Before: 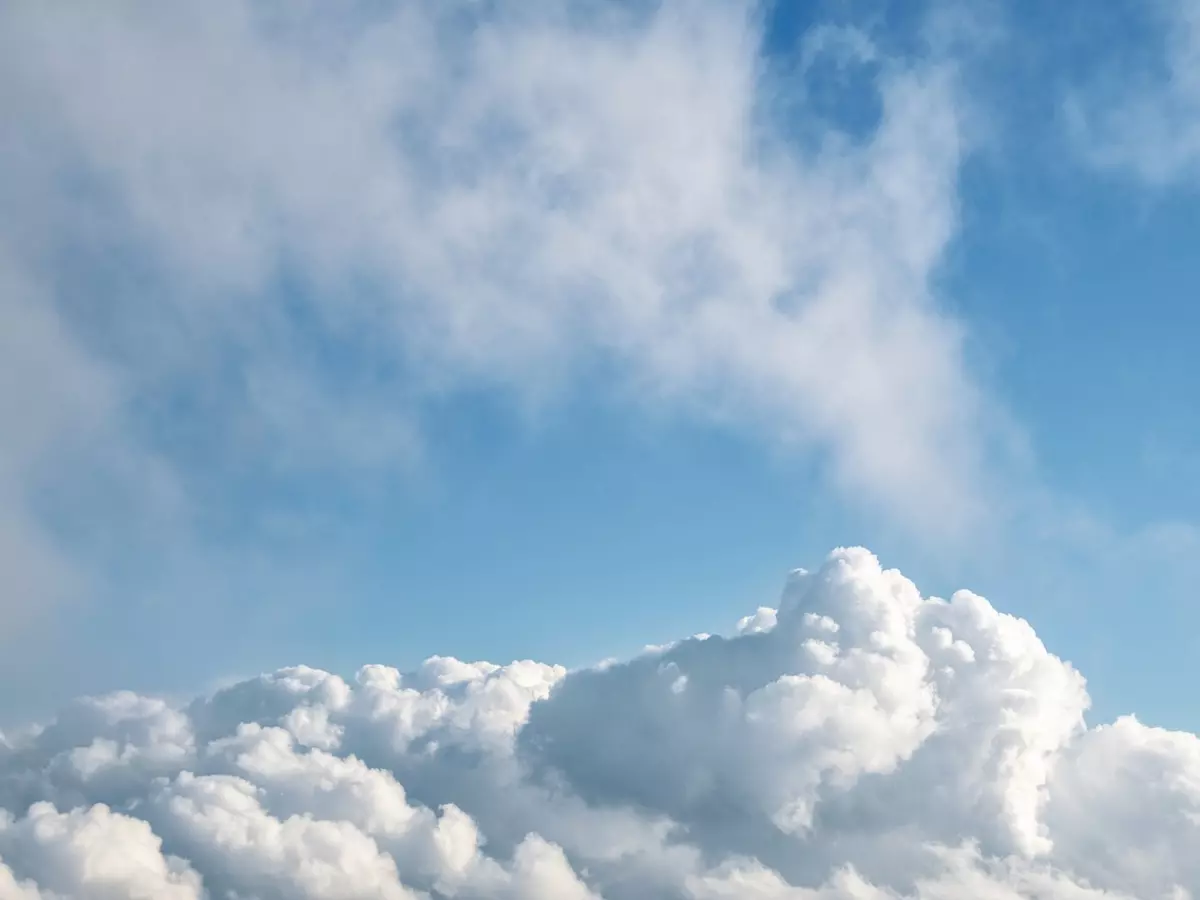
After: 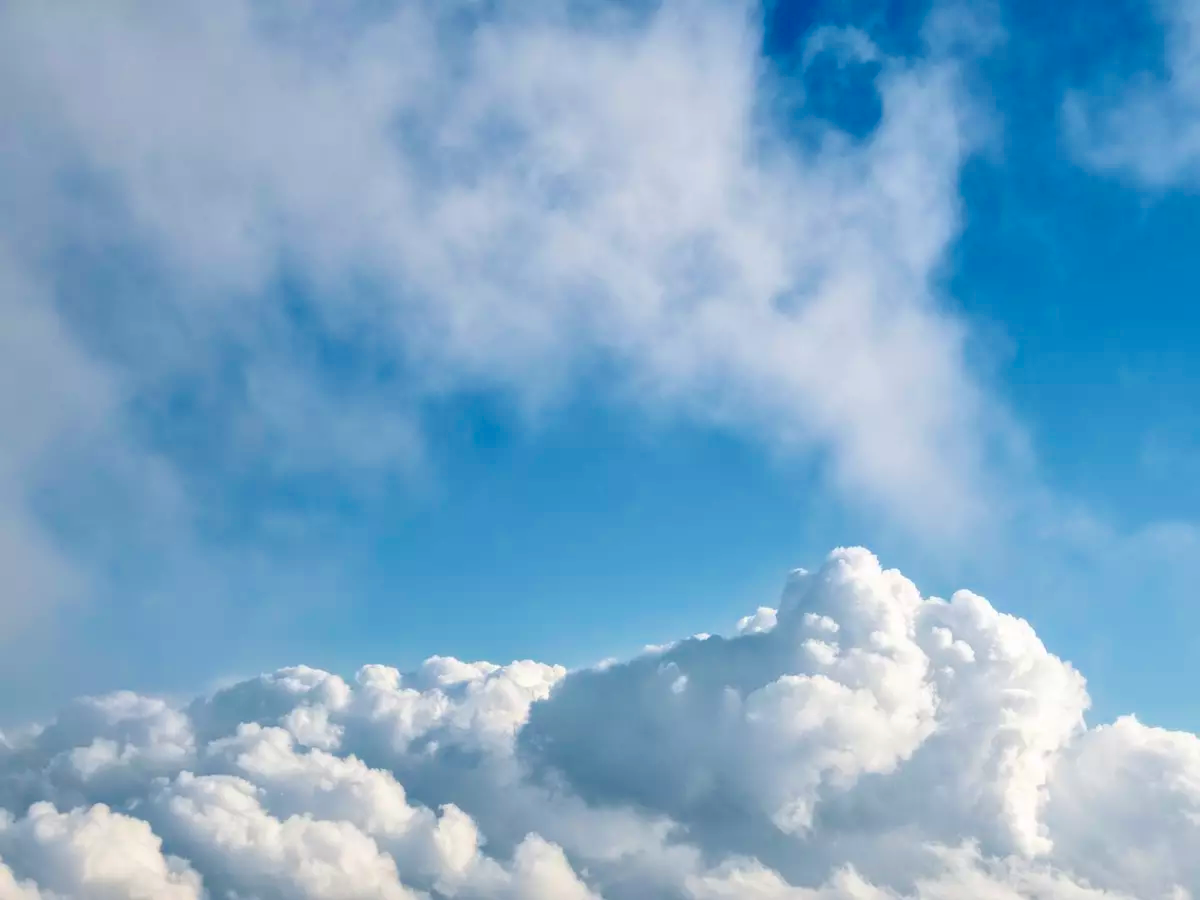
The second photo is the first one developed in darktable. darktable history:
color balance rgb: linear chroma grading › global chroma 15.019%, perceptual saturation grading › global saturation 19.548%, saturation formula JzAzBz (2021)
